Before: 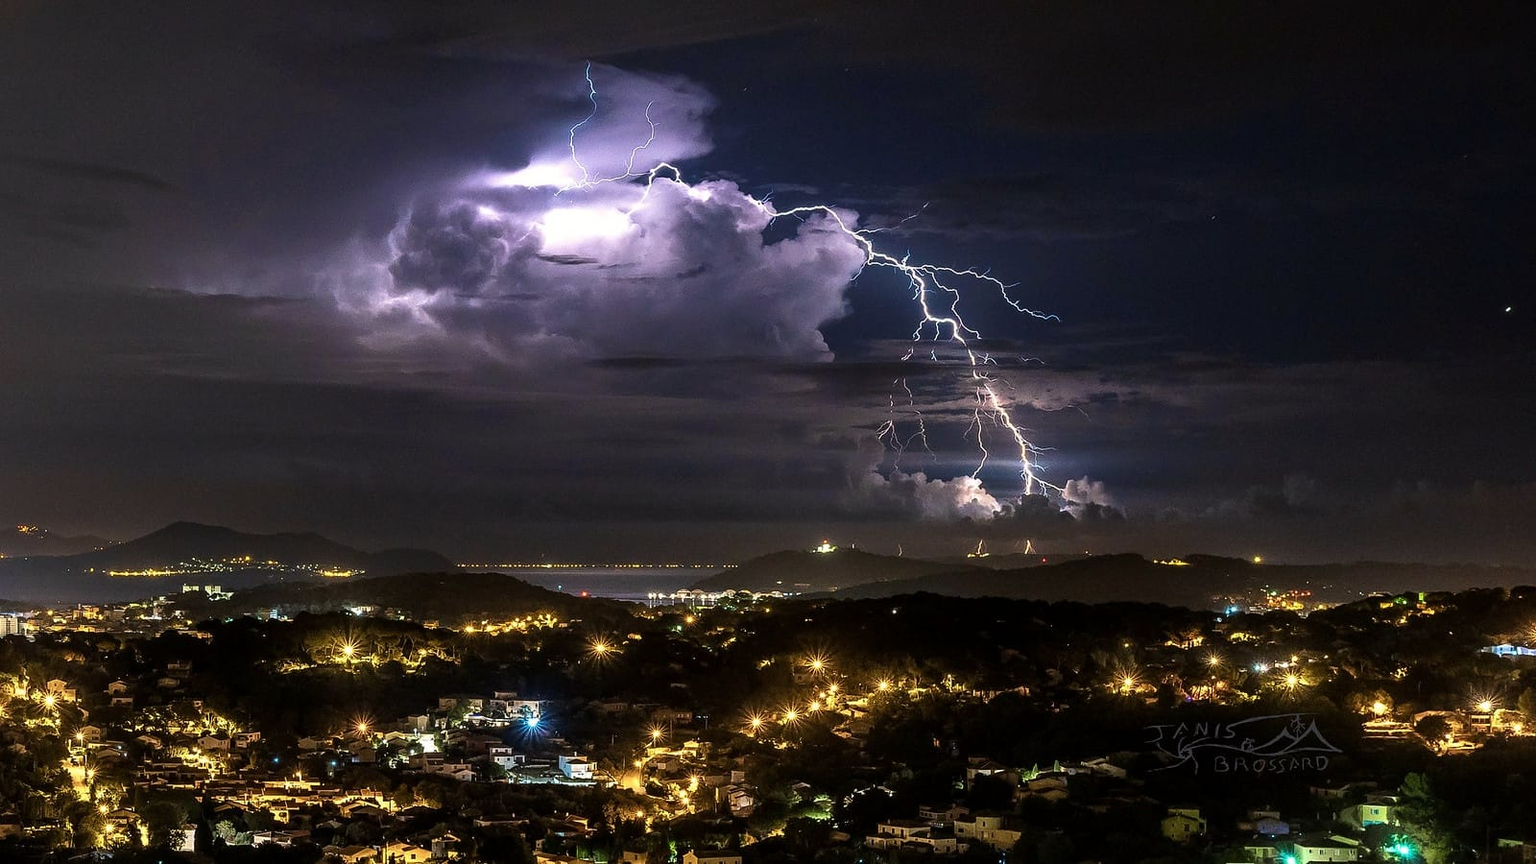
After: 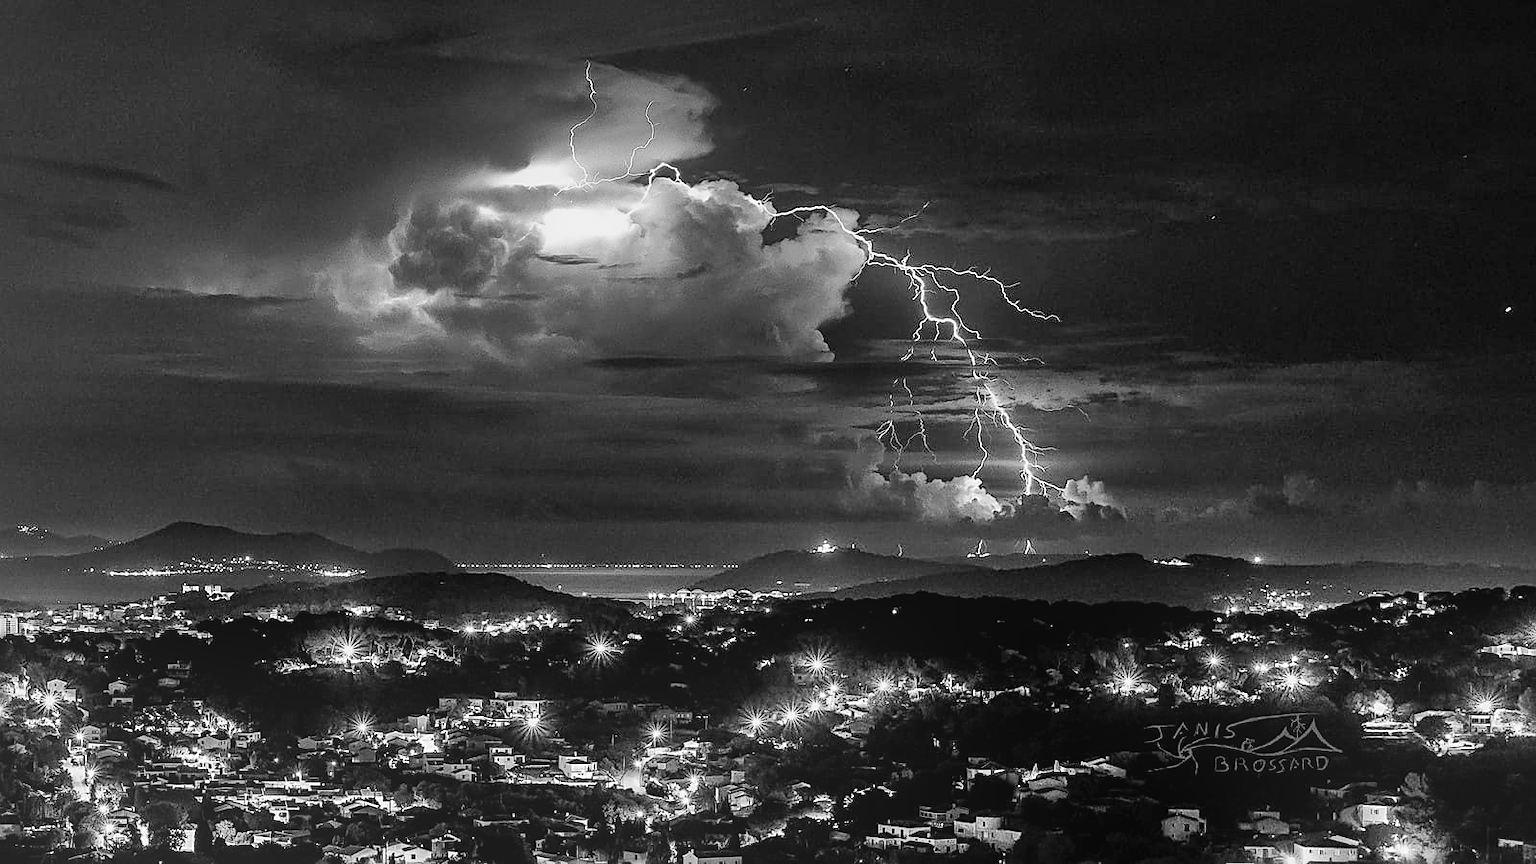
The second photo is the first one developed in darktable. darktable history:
local contrast: mode bilateral grid, contrast 20, coarseness 50, detail 150%, midtone range 0.2
sharpen: on, module defaults
shadows and highlights: soften with gaussian
monochrome: a -92.57, b 58.91
bloom: on, module defaults
